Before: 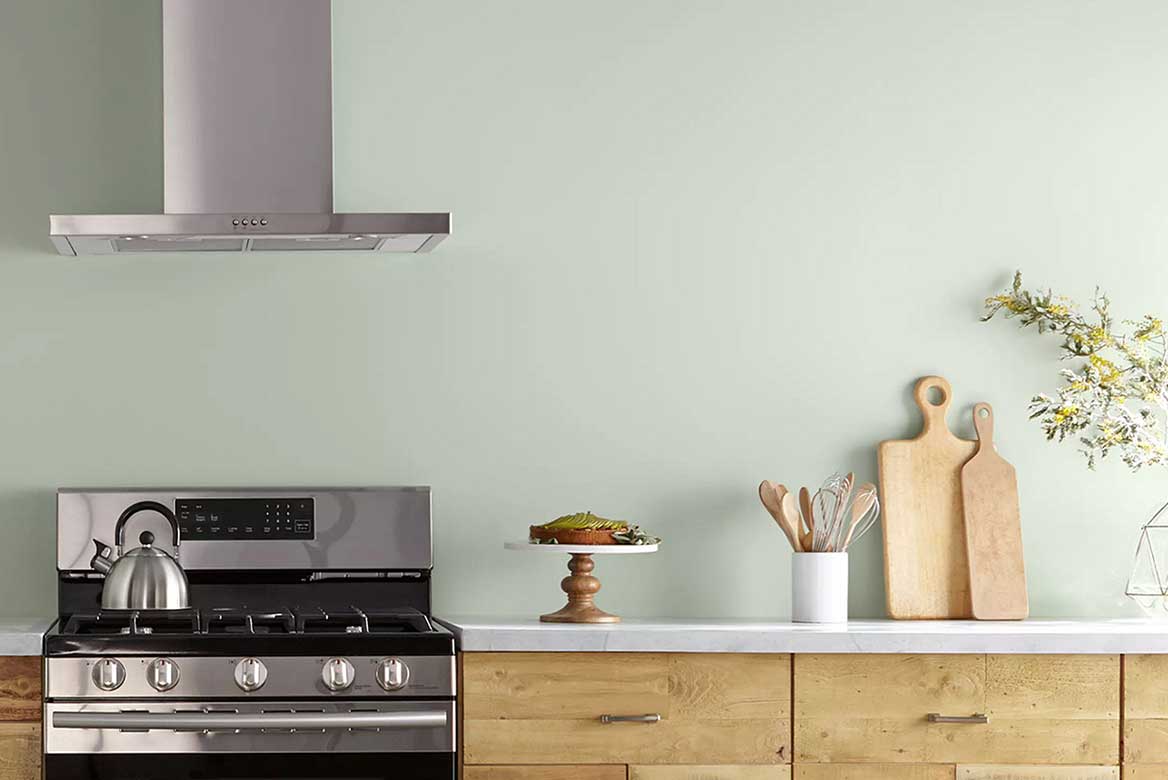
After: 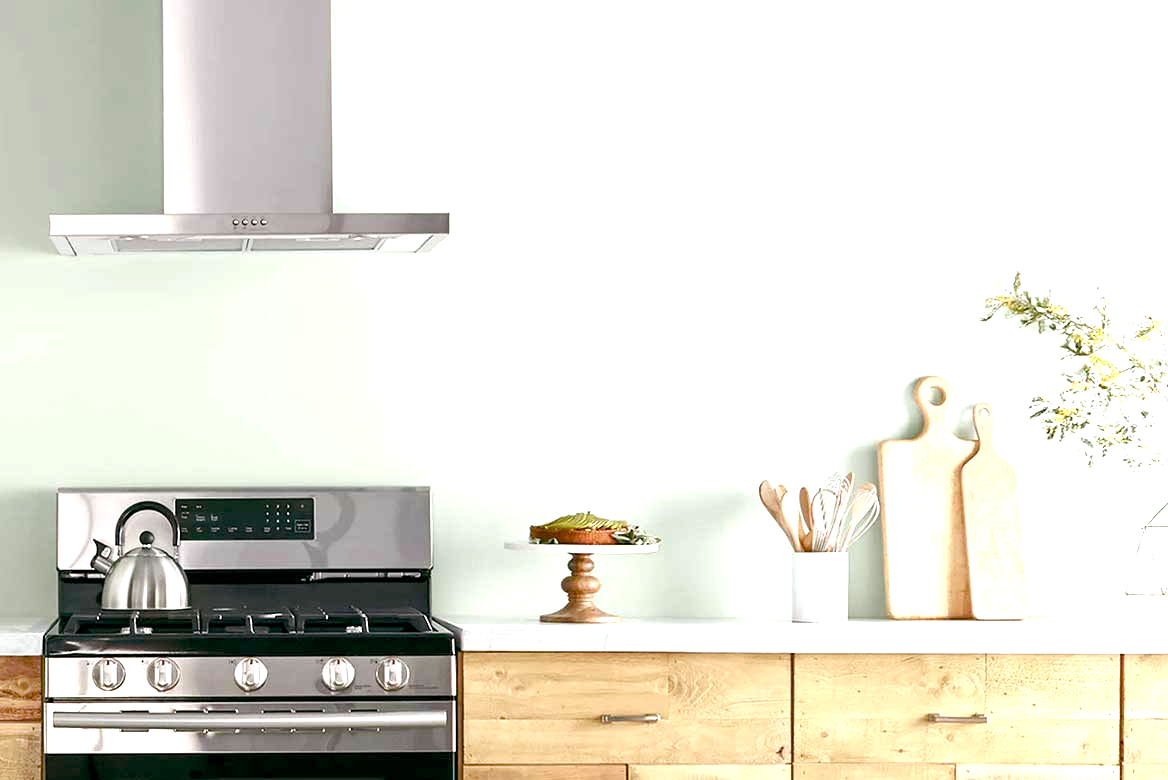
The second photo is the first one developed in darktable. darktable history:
color balance rgb: global offset › luminance -0.322%, global offset › chroma 0.108%, global offset › hue 163.34°, perceptual saturation grading › global saturation 25.792%, perceptual saturation grading › highlights -50.457%, perceptual saturation grading › shadows 31.033%
exposure: black level correction 0, exposure 1.106 EV, compensate highlight preservation false
